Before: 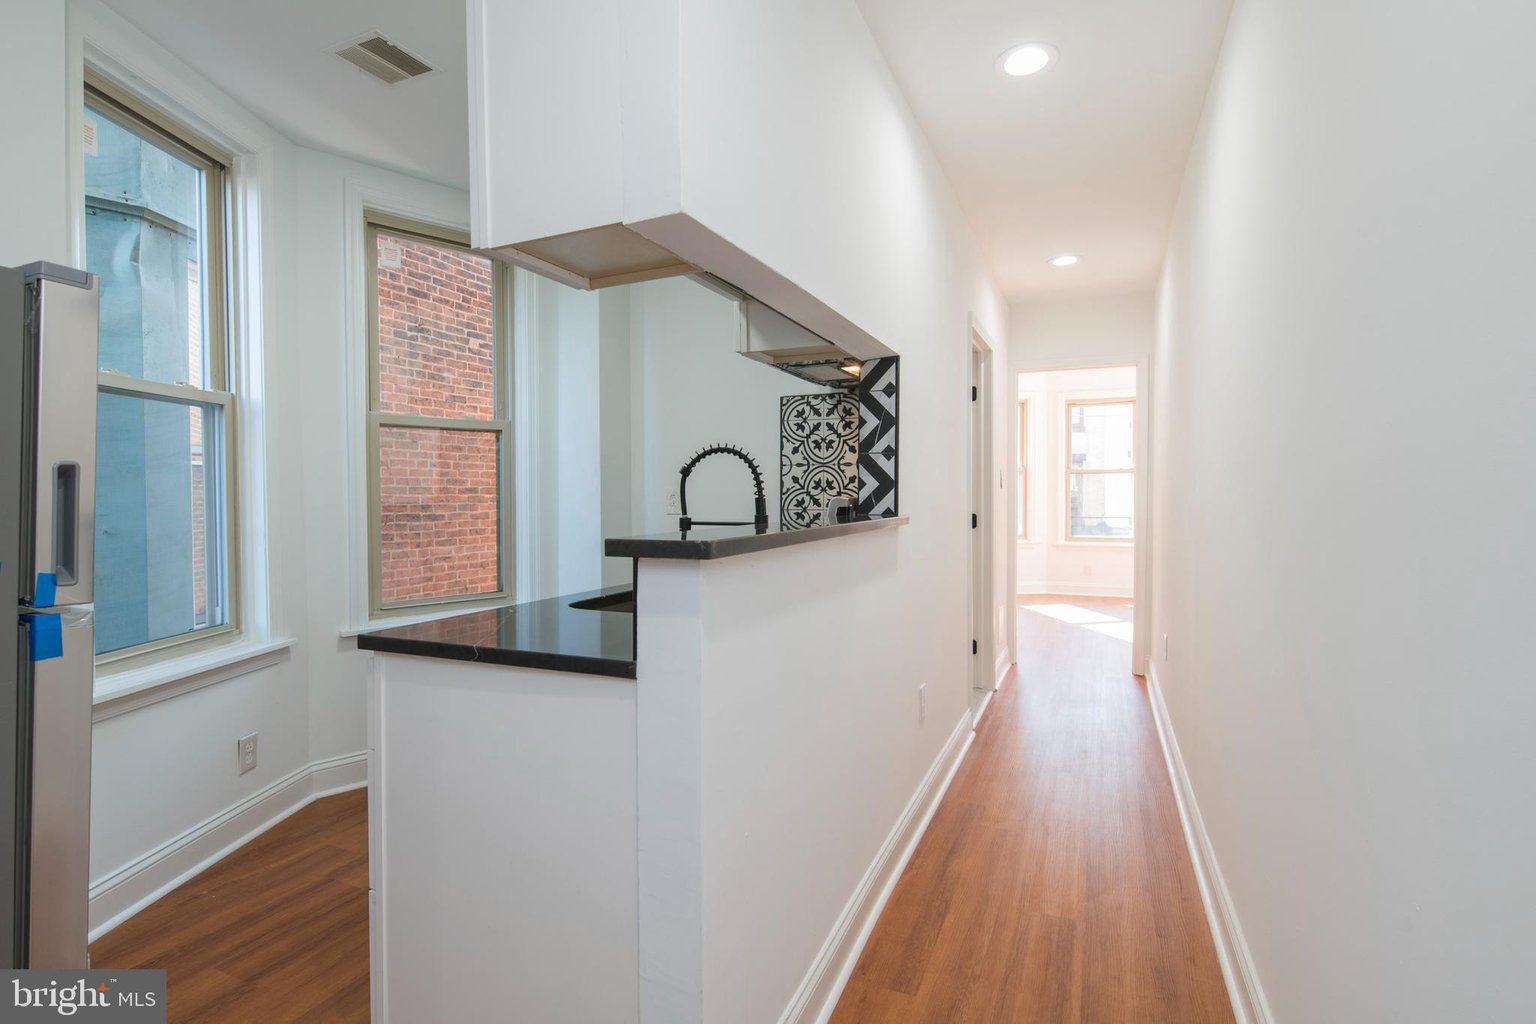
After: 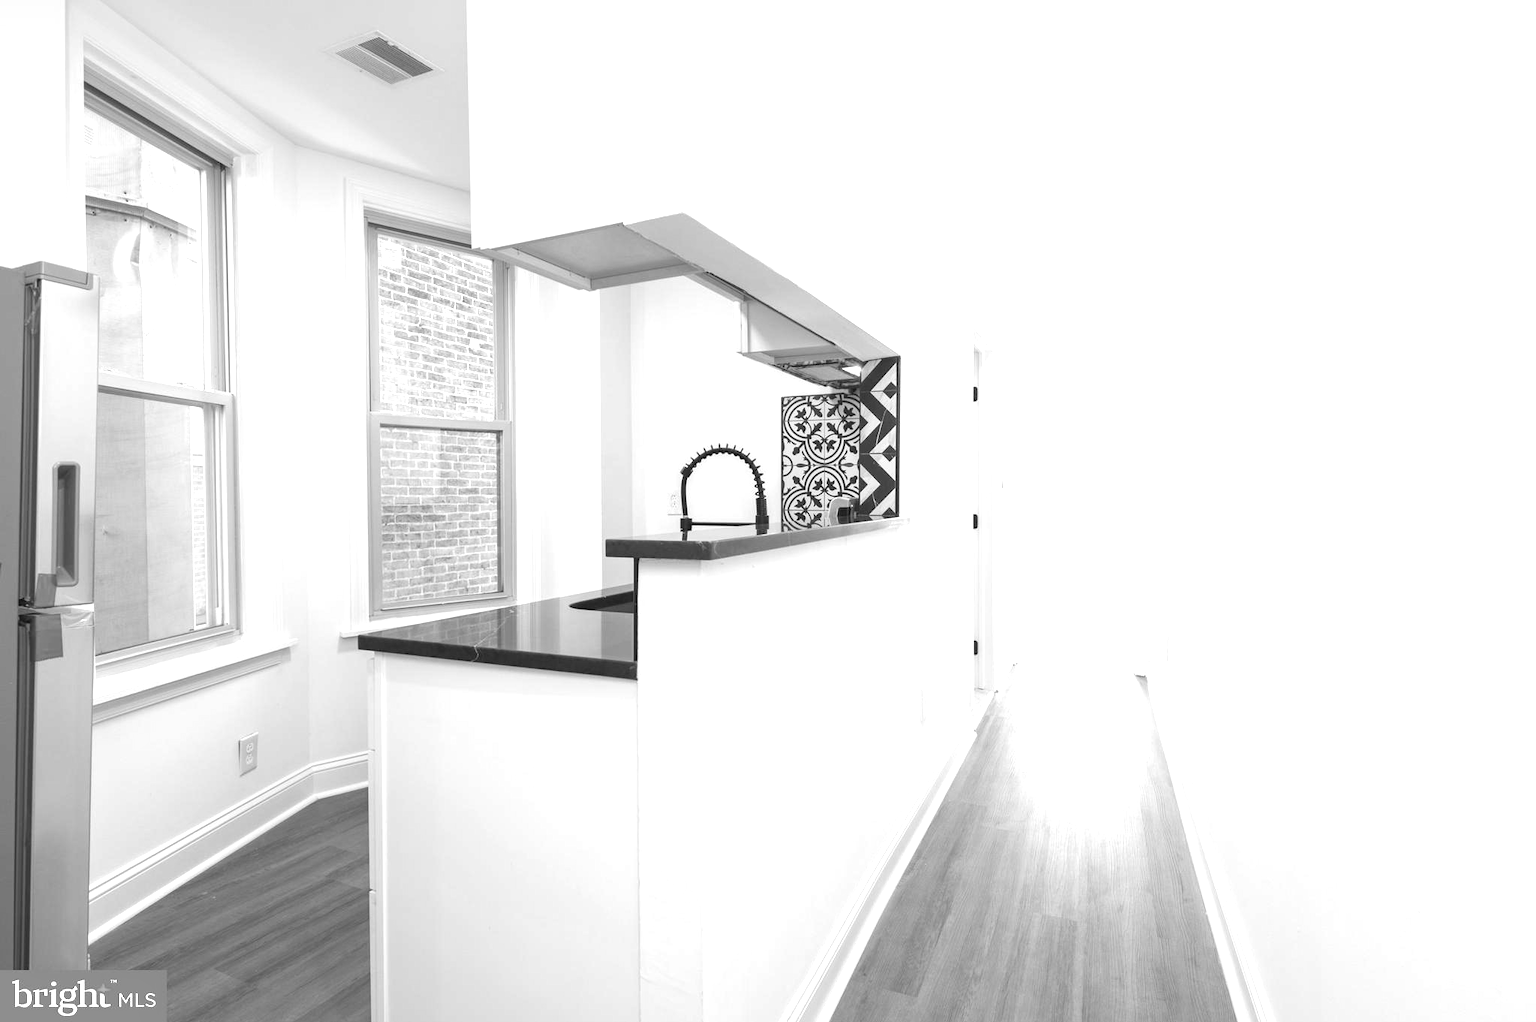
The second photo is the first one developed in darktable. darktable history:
exposure: black level correction 0, exposure 1.2 EV, compensate highlight preservation false
monochrome: size 1
crop: top 0.05%, bottom 0.098%
